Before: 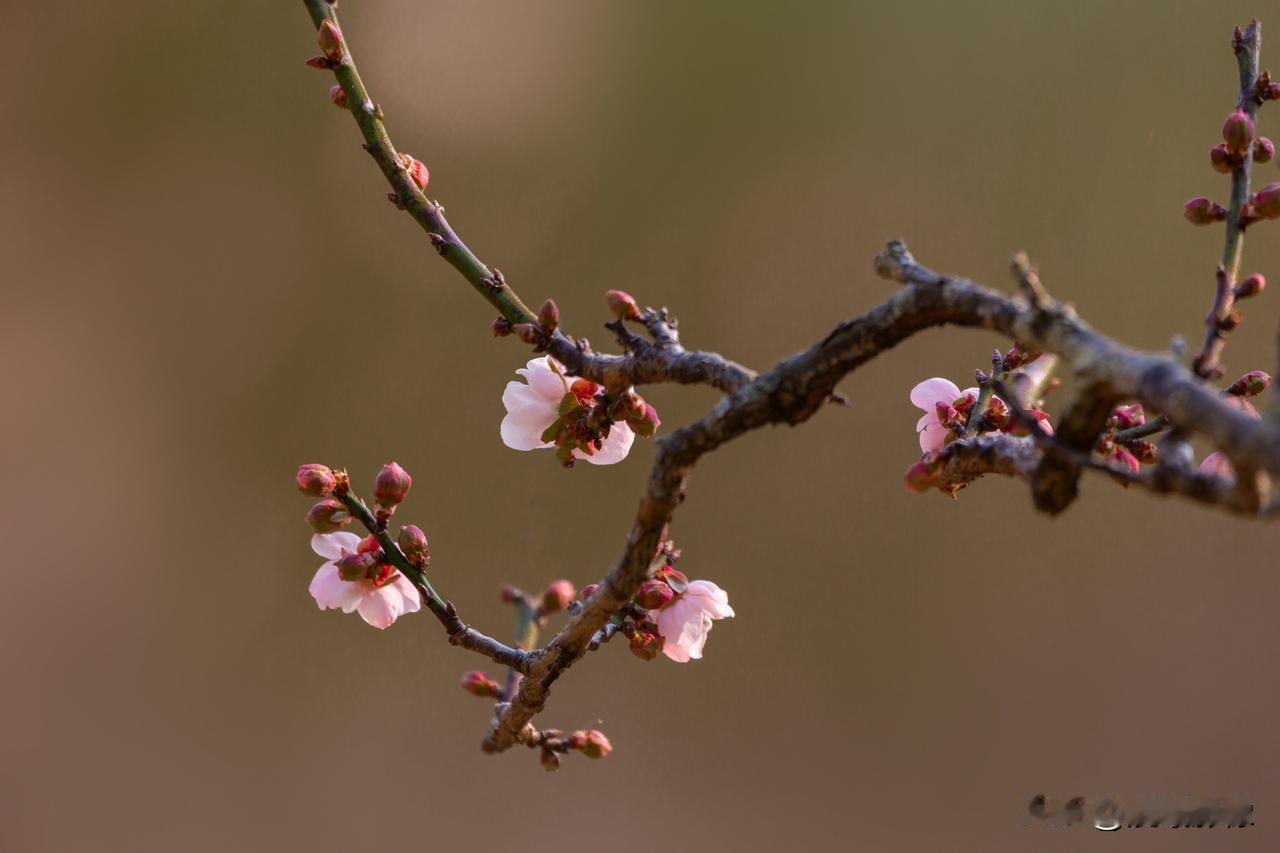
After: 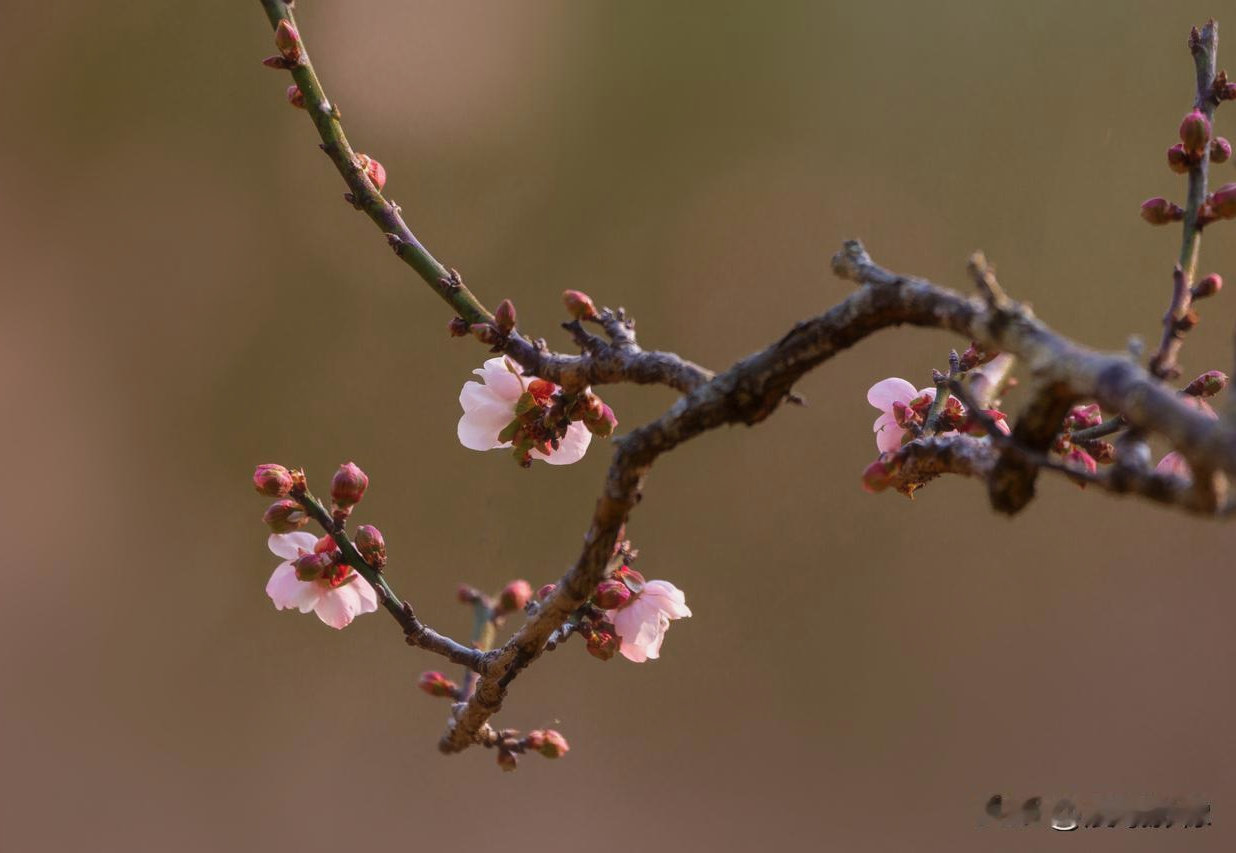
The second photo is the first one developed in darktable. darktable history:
crop and rotate: left 3.422%
haze removal: strength -0.095, compatibility mode true, adaptive false
